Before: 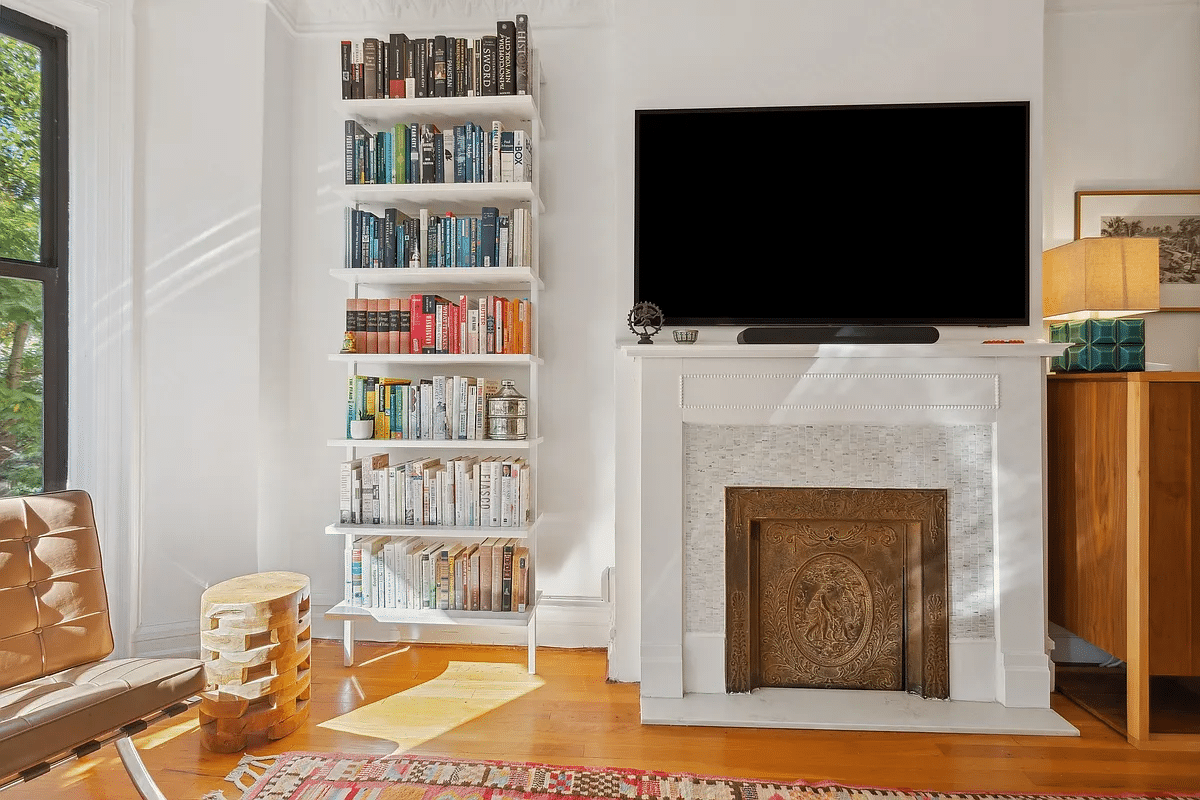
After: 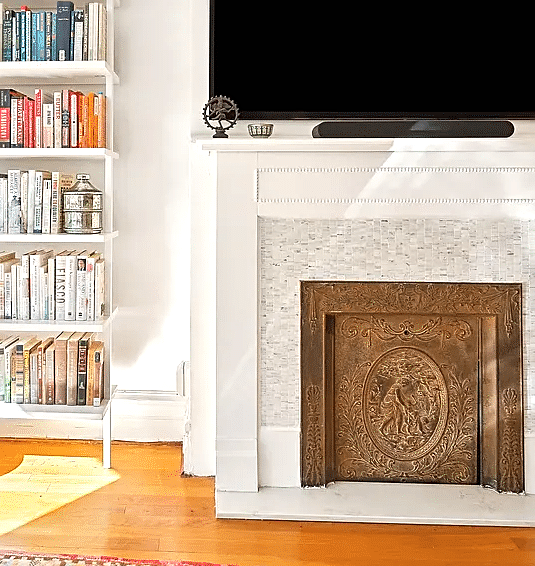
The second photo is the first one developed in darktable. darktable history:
exposure: black level correction 0, exposure 0.702 EV, compensate exposure bias true, compensate highlight preservation false
crop: left 35.451%, top 25.775%, right 19.949%, bottom 3.431%
sharpen: on, module defaults
